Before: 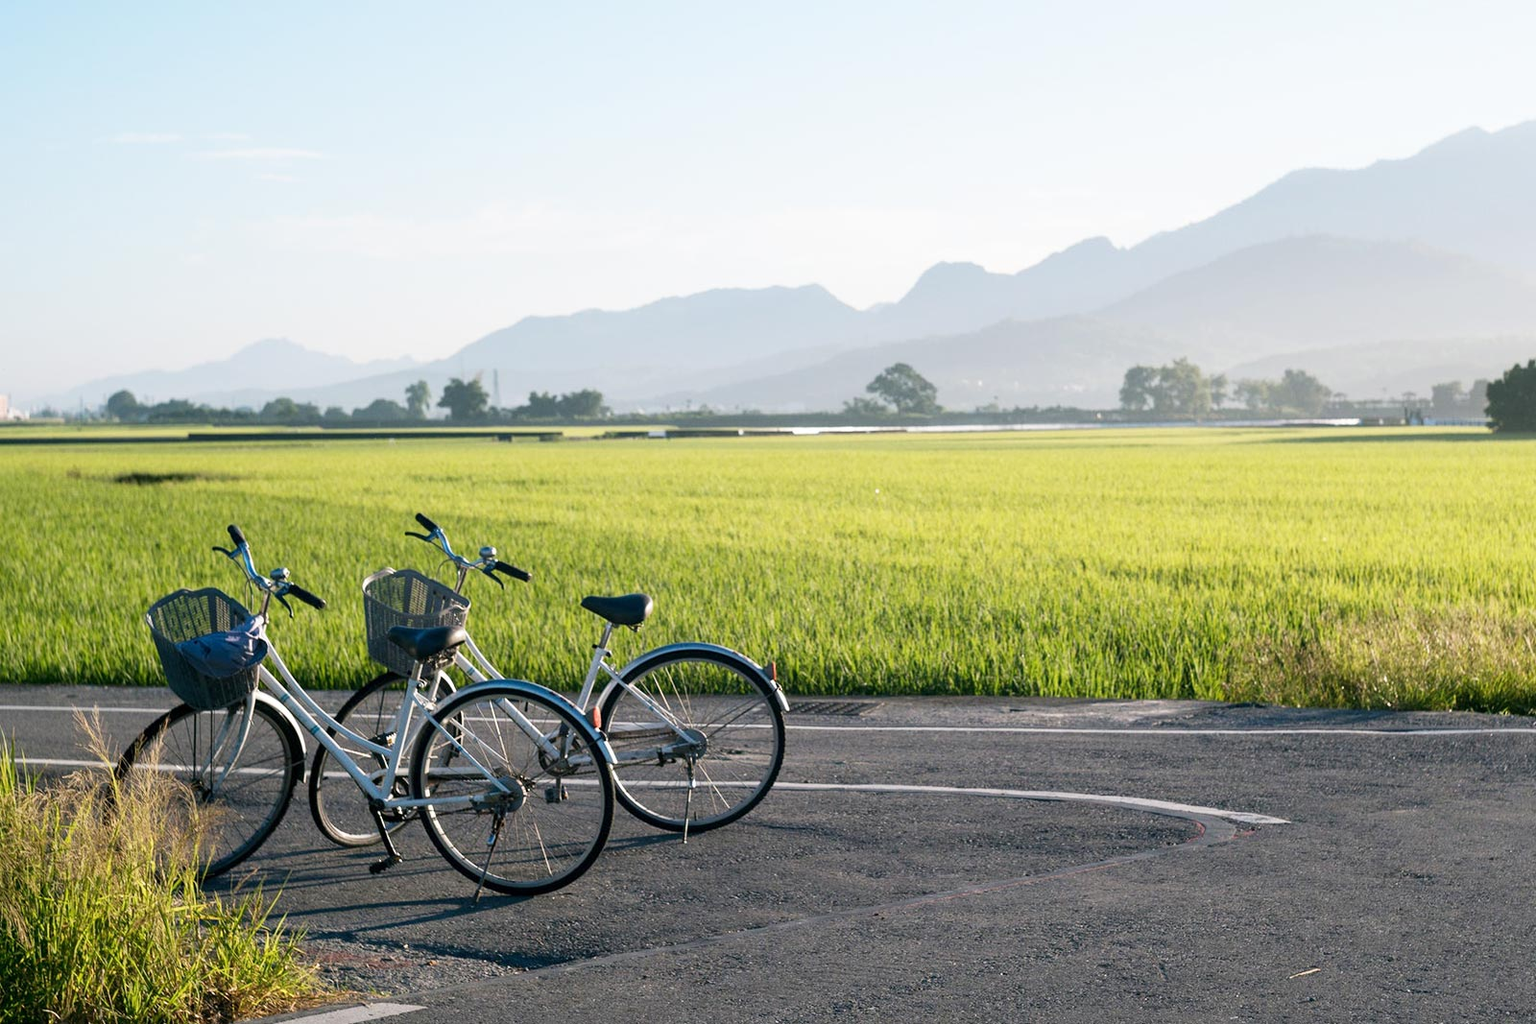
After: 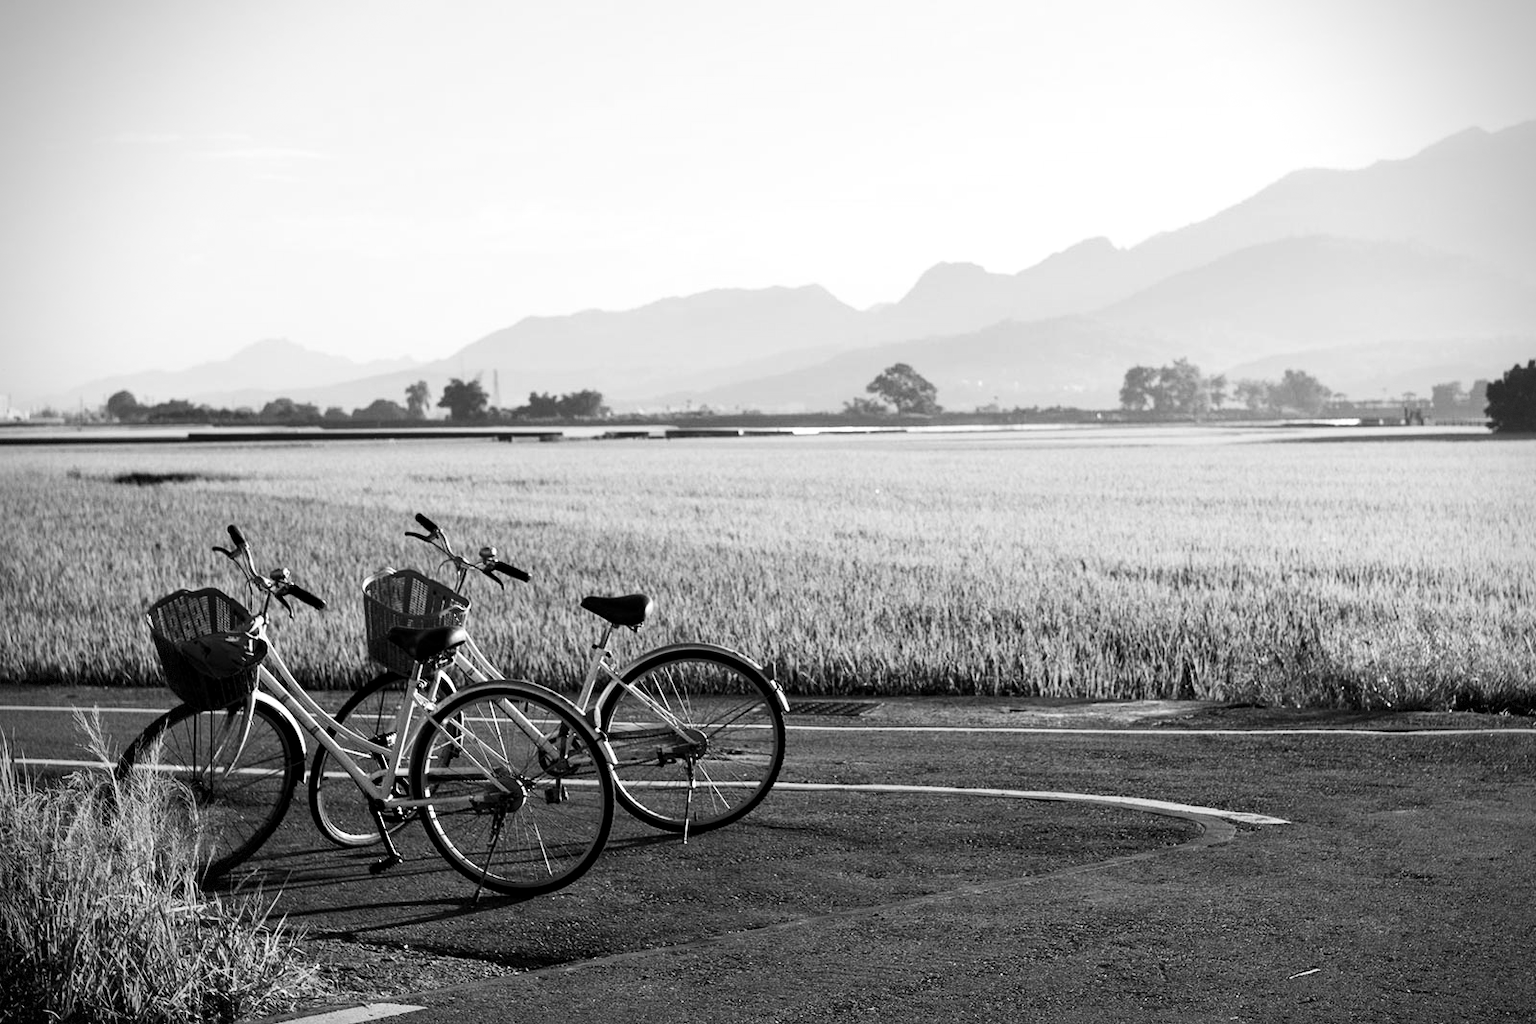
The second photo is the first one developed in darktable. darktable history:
vignetting: dithering 8-bit output, unbound false
exposure: black level correction 0.007, exposure 0.093 EV, compensate highlight preservation false
monochrome: a -3.63, b -0.465
contrast brightness saturation: contrast 0.19, brightness -0.11, saturation 0.21
